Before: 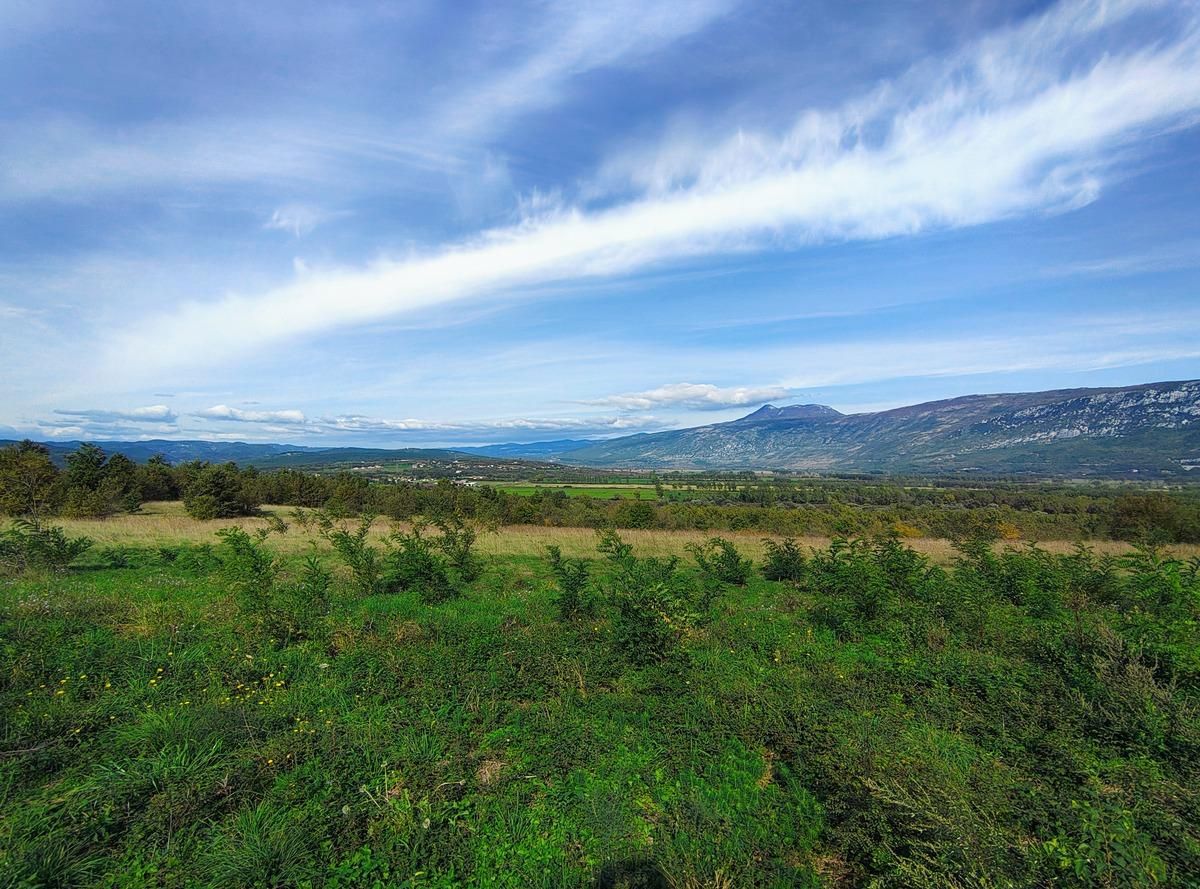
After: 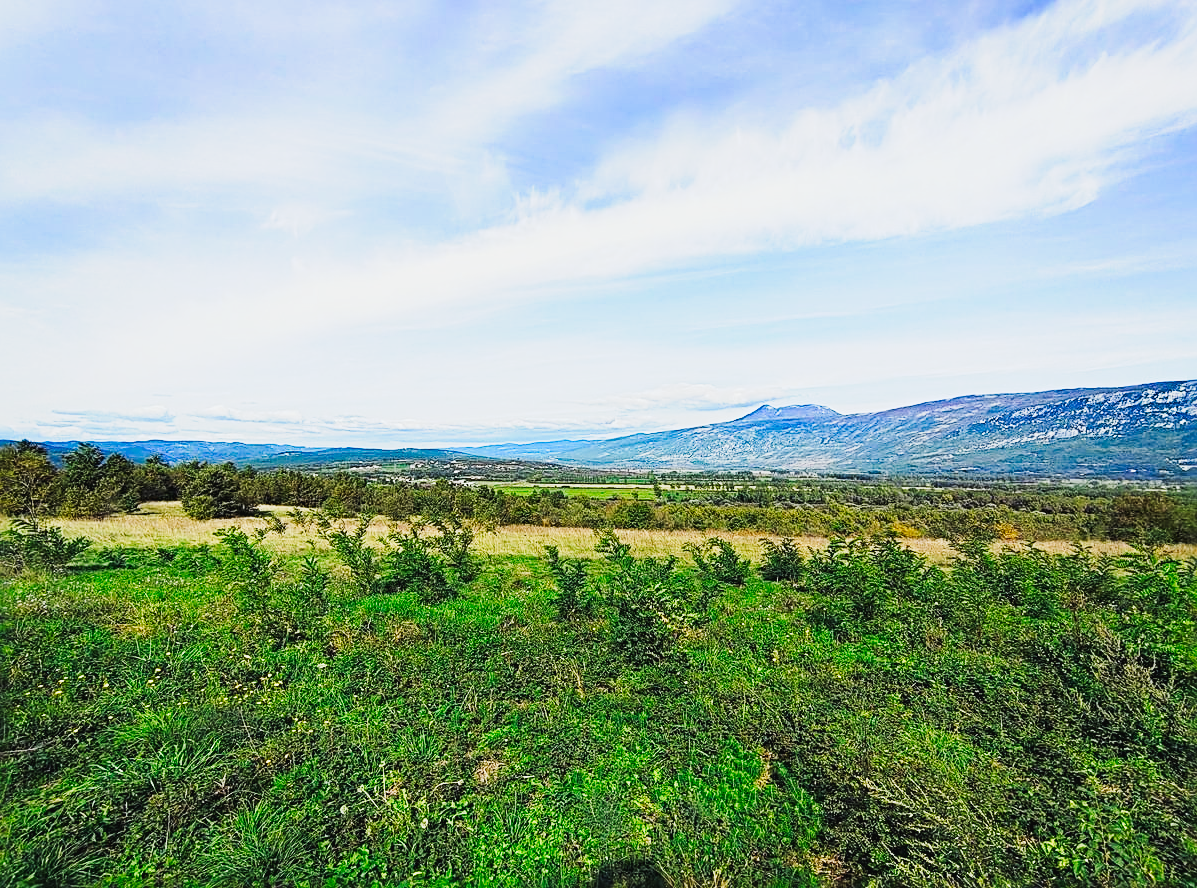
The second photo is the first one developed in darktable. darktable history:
tone curve: curves: ch0 [(0, 0.026) (0.146, 0.158) (0.272, 0.34) (0.434, 0.625) (0.676, 0.871) (0.994, 0.955)], preserve colors none
crop and rotate: left 0.181%, bottom 0.01%
color zones: curves: ch0 [(0.068, 0.464) (0.25, 0.5) (0.48, 0.508) (0.75, 0.536) (0.886, 0.476) (0.967, 0.456)]; ch1 [(0.066, 0.456) (0.25, 0.5) (0.616, 0.508) (0.746, 0.56) (0.934, 0.444)]
sharpen: radius 3.985
